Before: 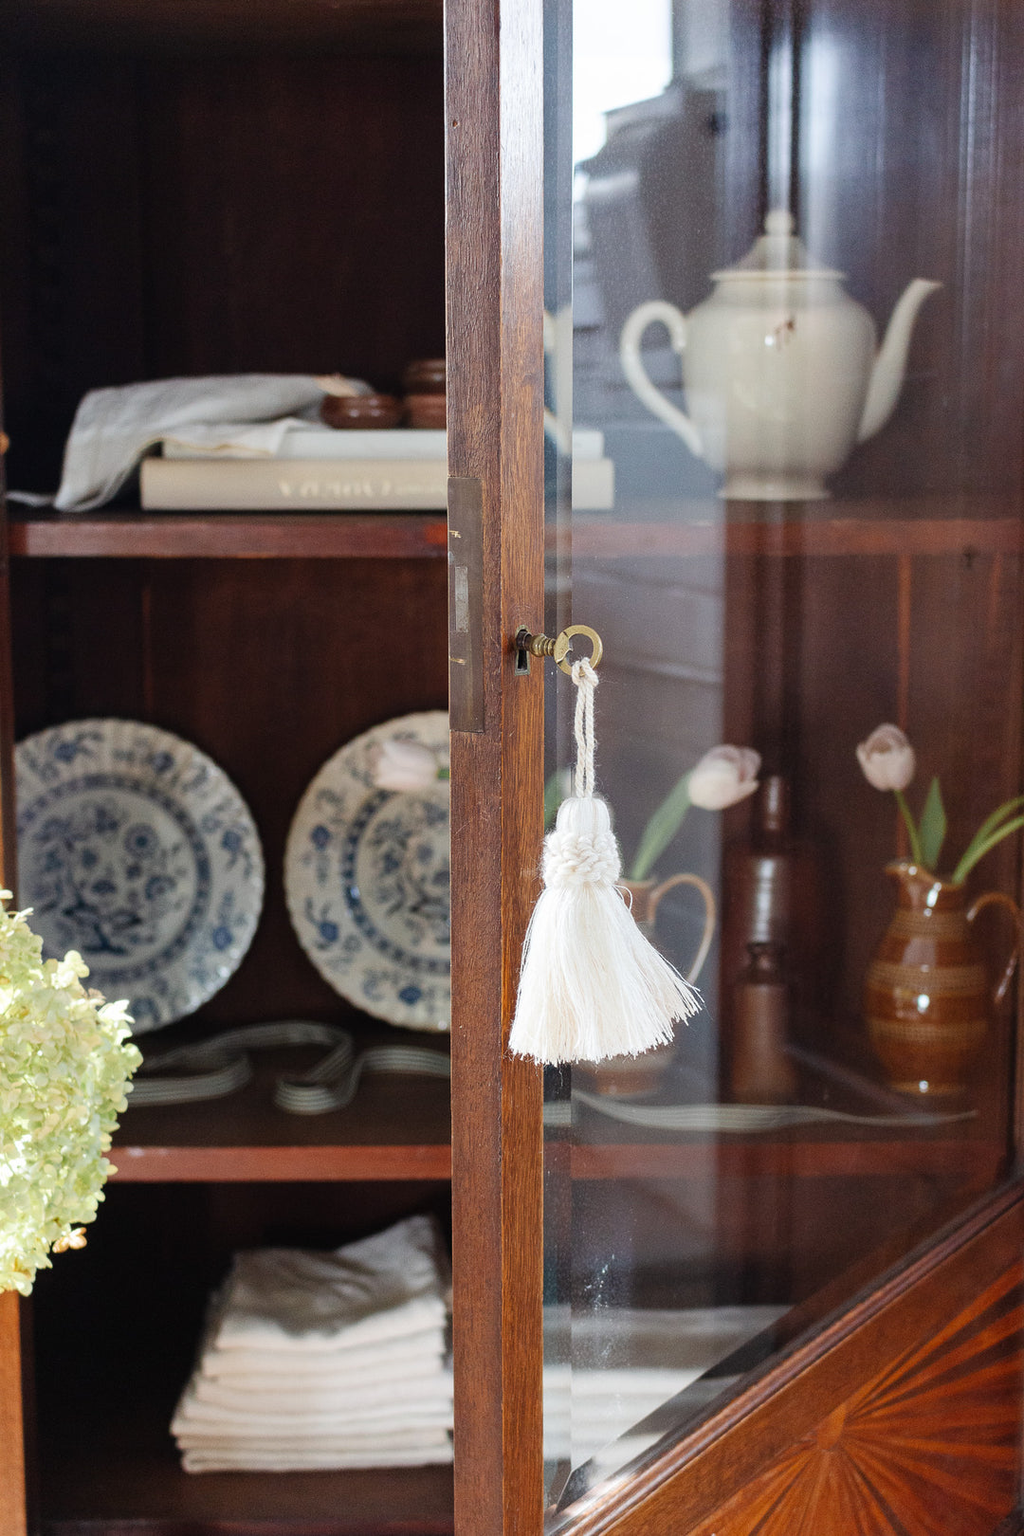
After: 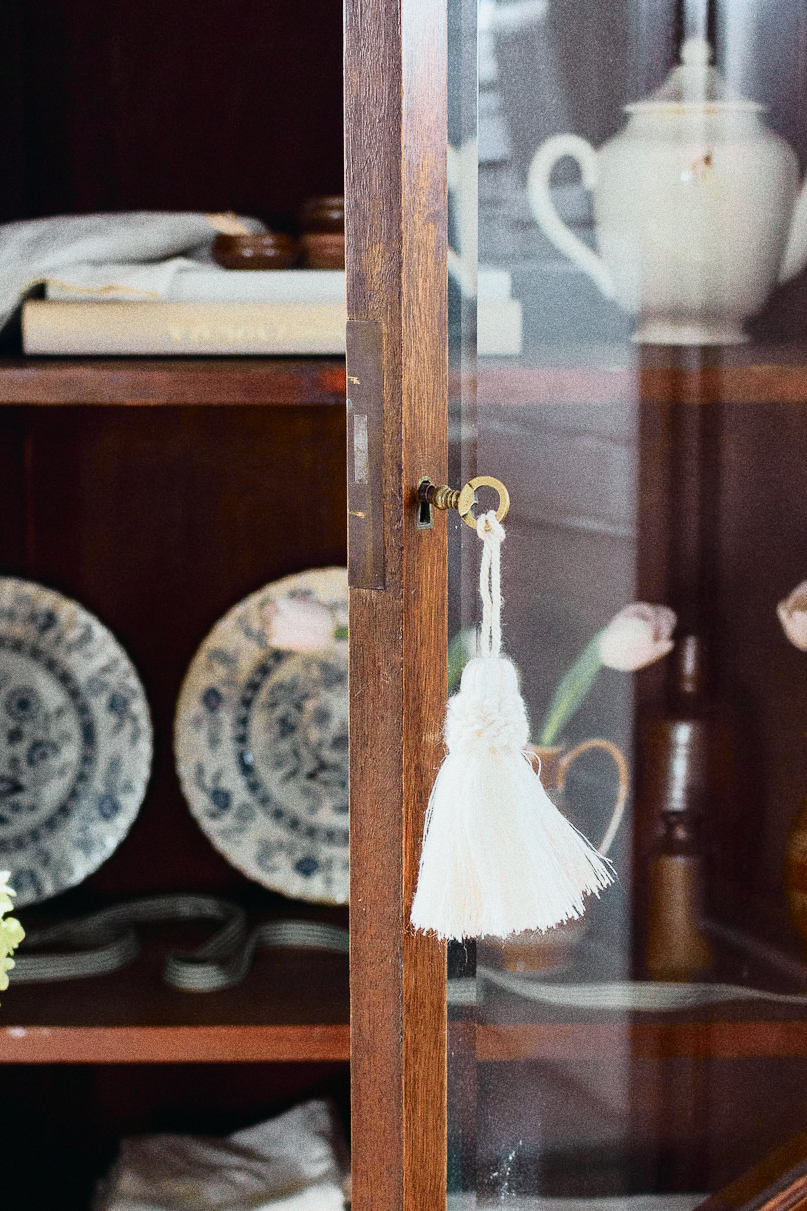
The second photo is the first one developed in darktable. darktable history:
tone curve: curves: ch0 [(0, 0.008) (0.081, 0.044) (0.177, 0.123) (0.283, 0.253) (0.416, 0.449) (0.495, 0.524) (0.661, 0.756) (0.796, 0.859) (1, 0.951)]; ch1 [(0, 0) (0.161, 0.092) (0.35, 0.33) (0.392, 0.392) (0.427, 0.426) (0.479, 0.472) (0.505, 0.5) (0.521, 0.524) (0.567, 0.564) (0.583, 0.588) (0.625, 0.627) (0.678, 0.733) (1, 1)]; ch2 [(0, 0) (0.346, 0.362) (0.404, 0.427) (0.502, 0.499) (0.531, 0.523) (0.544, 0.561) (0.58, 0.59) (0.629, 0.642) (0.717, 0.678) (1, 1)], color space Lab, independent channels, preserve colors none
grain: coarseness 0.09 ISO, strength 40%
crop and rotate: left 11.831%, top 11.346%, right 13.429%, bottom 13.899%
